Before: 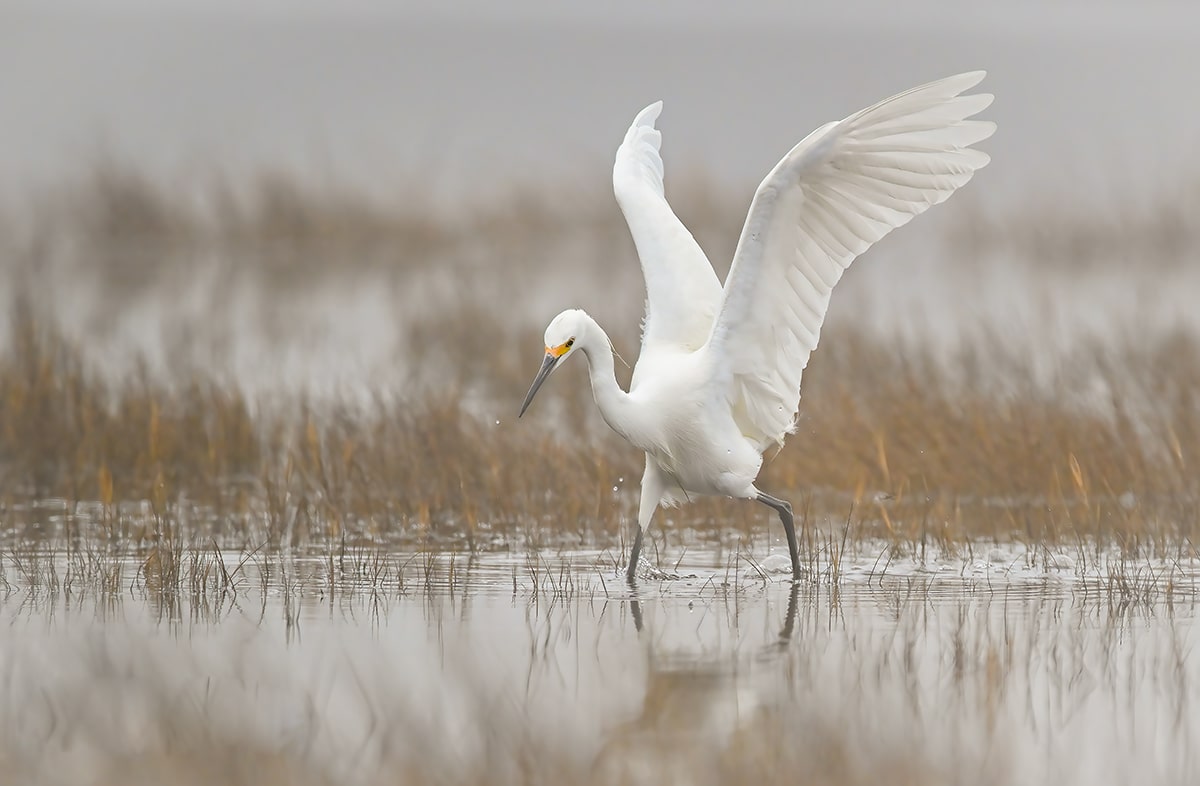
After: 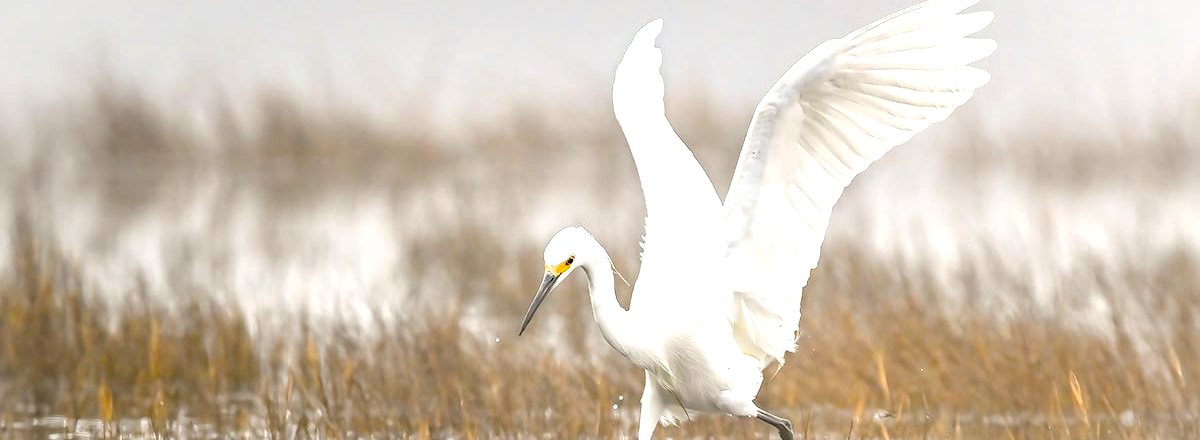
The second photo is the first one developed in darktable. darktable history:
local contrast: on, module defaults
crop and rotate: top 10.541%, bottom 33.409%
exposure: black level correction 0.036, exposure 0.903 EV, compensate highlight preservation false
